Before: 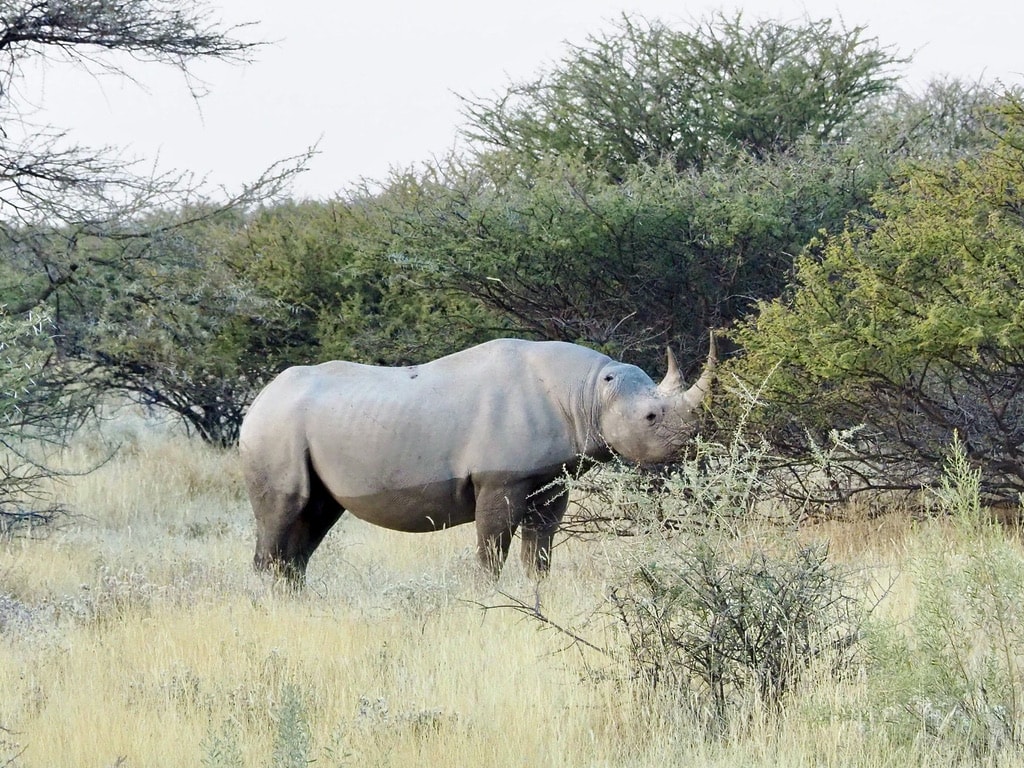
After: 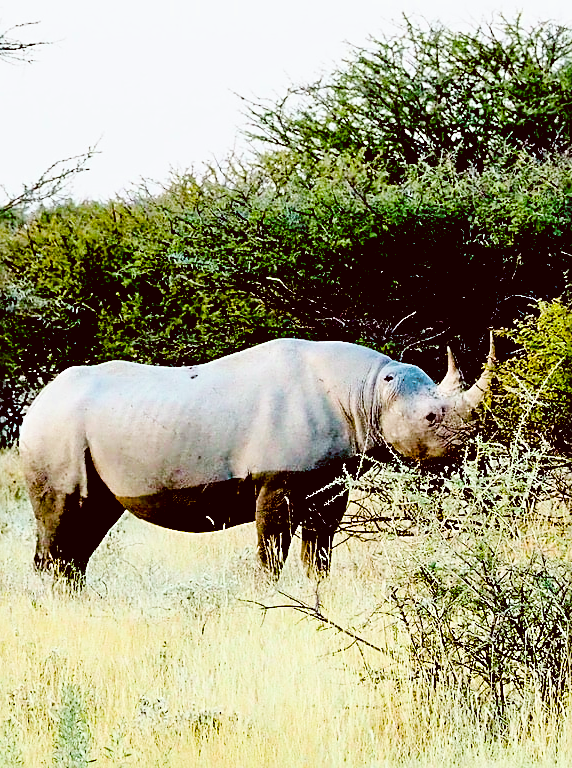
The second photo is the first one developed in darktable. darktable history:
crop: left 21.488%, right 22.652%
sharpen: amount 0.499
color balance rgb: power › hue 309.42°, perceptual saturation grading › global saturation 20%, perceptual saturation grading › highlights -25.787%, perceptual saturation grading › shadows 24.155%, perceptual brilliance grading › global brilliance 21.782%, perceptual brilliance grading › shadows -35.65%, global vibrance 30.435%
tone equalizer: -8 EV -0.737 EV, -7 EV -0.736 EV, -6 EV -0.577 EV, -5 EV -0.371 EV, -3 EV 0.392 EV, -2 EV 0.6 EV, -1 EV 0.695 EV, +0 EV 0.724 EV
filmic rgb: black relative exposure -7.65 EV, white relative exposure 4.56 EV, hardness 3.61
exposure: black level correction 0.099, exposure -0.095 EV, compensate exposure bias true, compensate highlight preservation false
color correction: highlights a* -0.605, highlights b* 0.175, shadows a* 4.63, shadows b* 20.62
